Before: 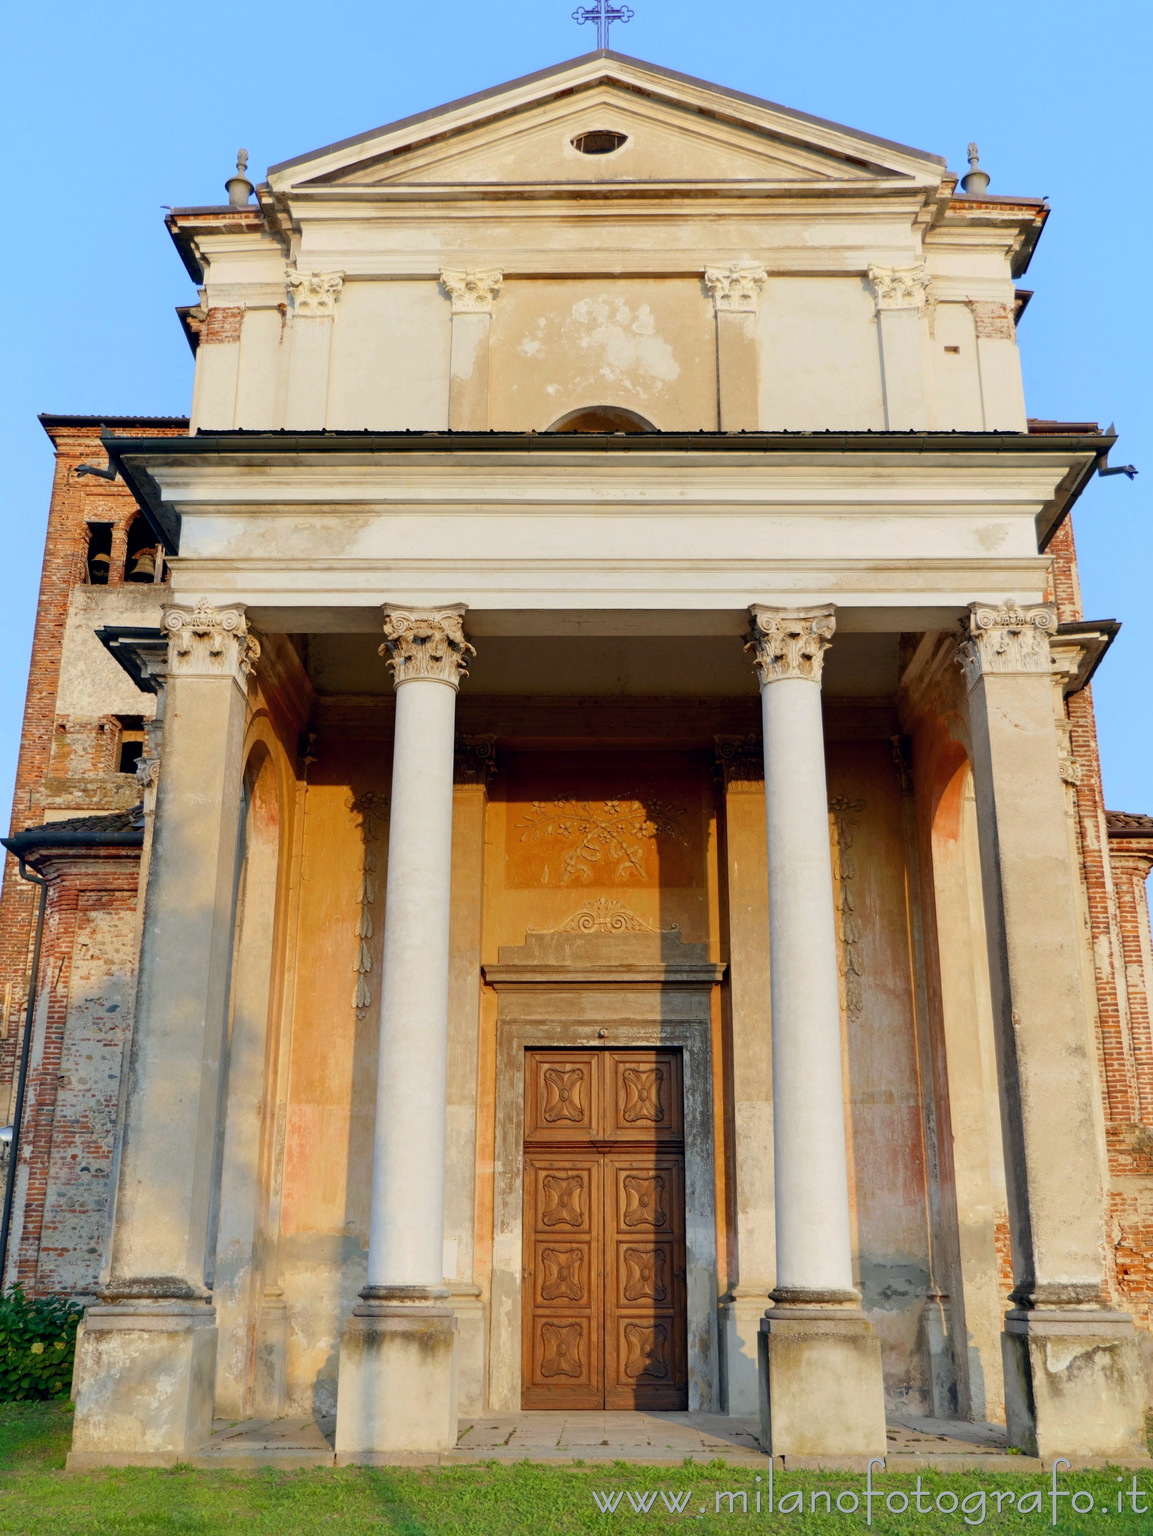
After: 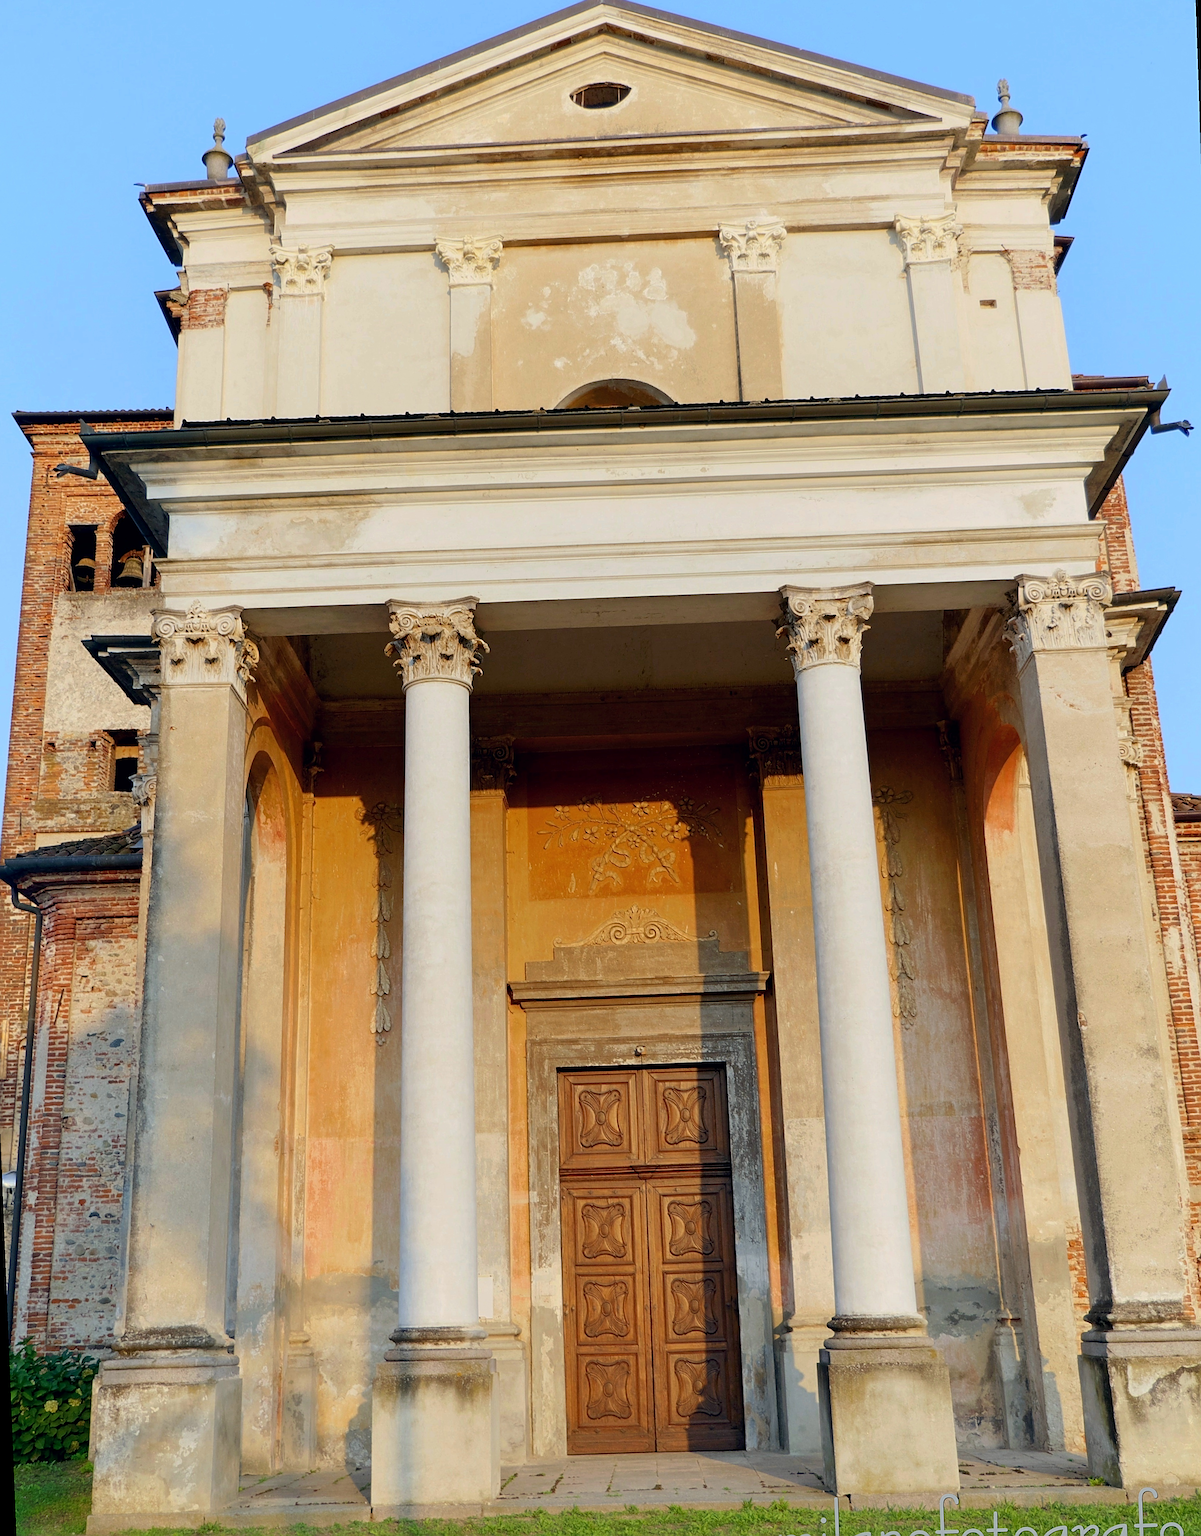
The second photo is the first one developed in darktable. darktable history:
rotate and perspective: rotation -2.12°, lens shift (vertical) 0.009, lens shift (horizontal) -0.008, automatic cropping original format, crop left 0.036, crop right 0.964, crop top 0.05, crop bottom 0.959
sharpen: radius 2.531, amount 0.628
